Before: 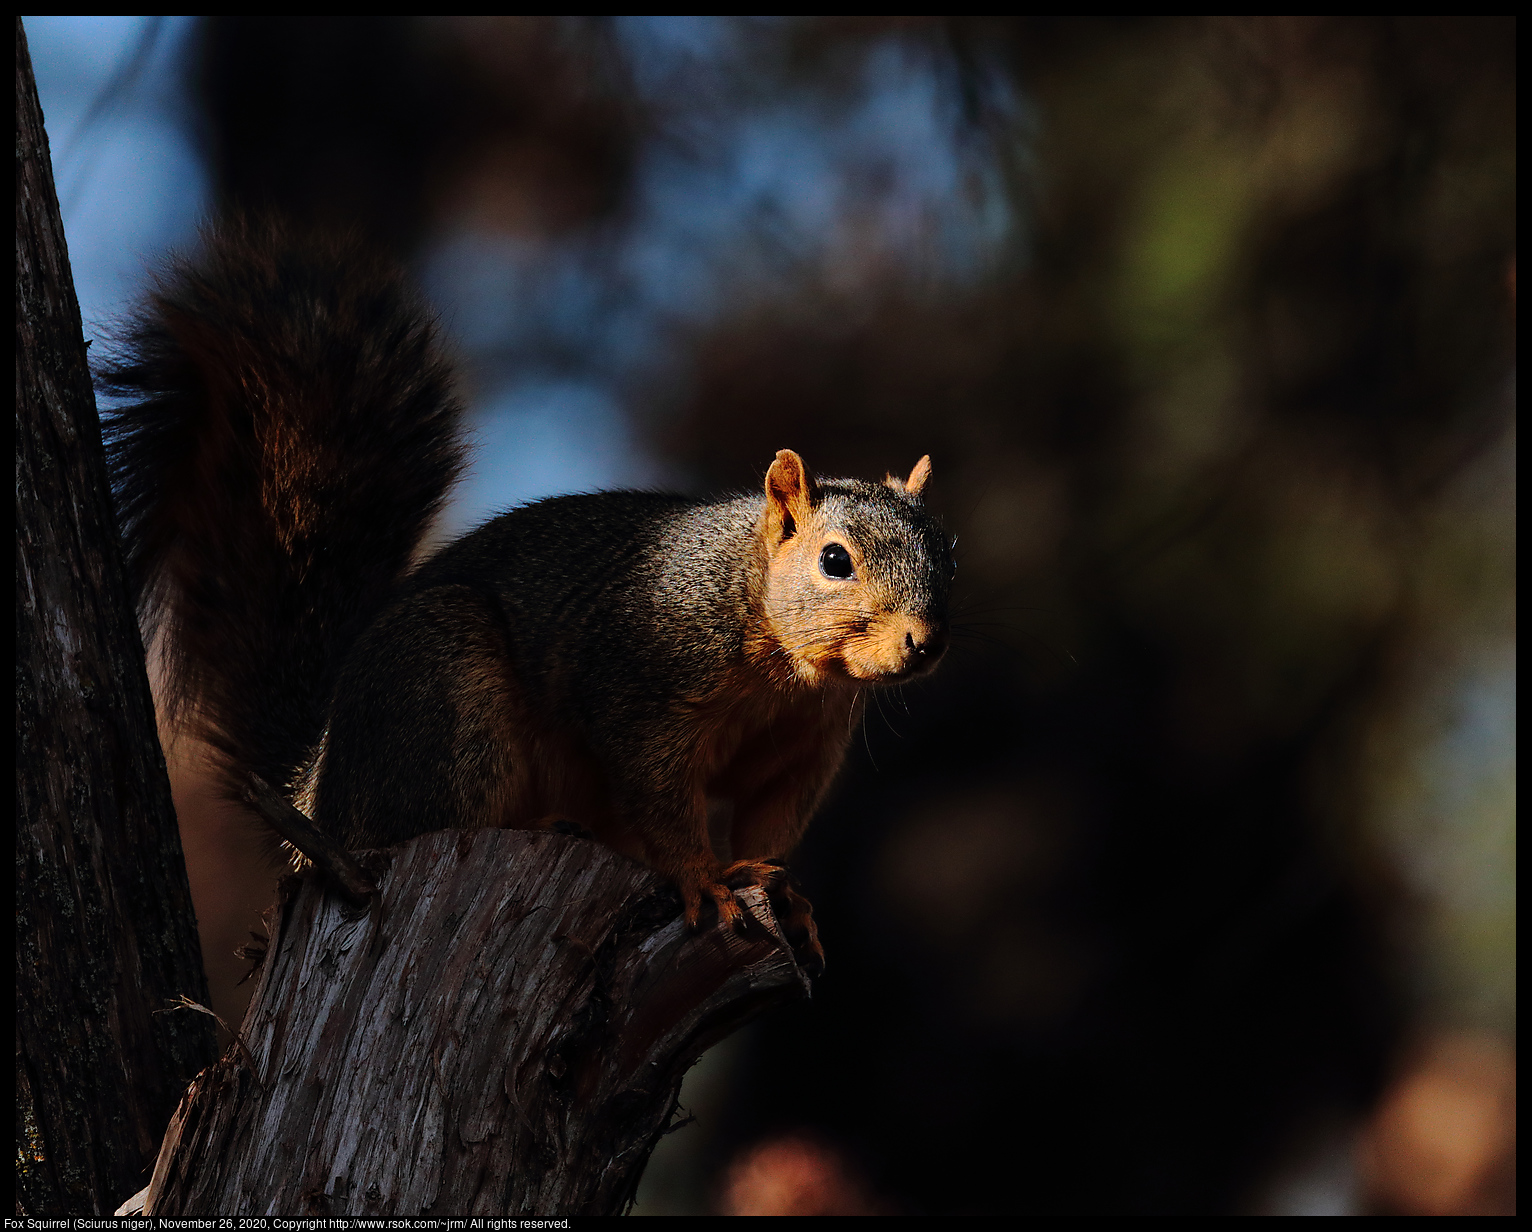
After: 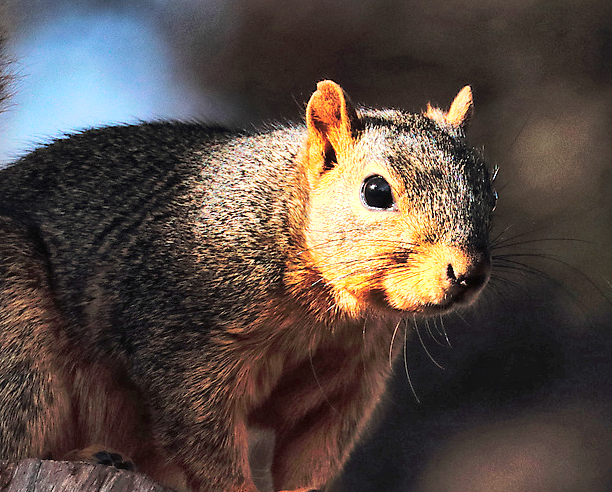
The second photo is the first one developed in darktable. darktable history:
crop: left 30%, top 30%, right 30%, bottom 30%
exposure: exposure 1.25 EV, compensate exposure bias true, compensate highlight preservation false
global tonemap: drago (1, 100), detail 1
tone curve: curves: ch0 [(0, 0) (0.003, 0.024) (0.011, 0.029) (0.025, 0.044) (0.044, 0.072) (0.069, 0.104) (0.1, 0.131) (0.136, 0.159) (0.177, 0.191) (0.224, 0.245) (0.277, 0.298) (0.335, 0.354) (0.399, 0.428) (0.468, 0.503) (0.543, 0.596) (0.623, 0.684) (0.709, 0.781) (0.801, 0.843) (0.898, 0.946) (1, 1)], preserve colors none
graduated density: on, module defaults
shadows and highlights: low approximation 0.01, soften with gaussian
